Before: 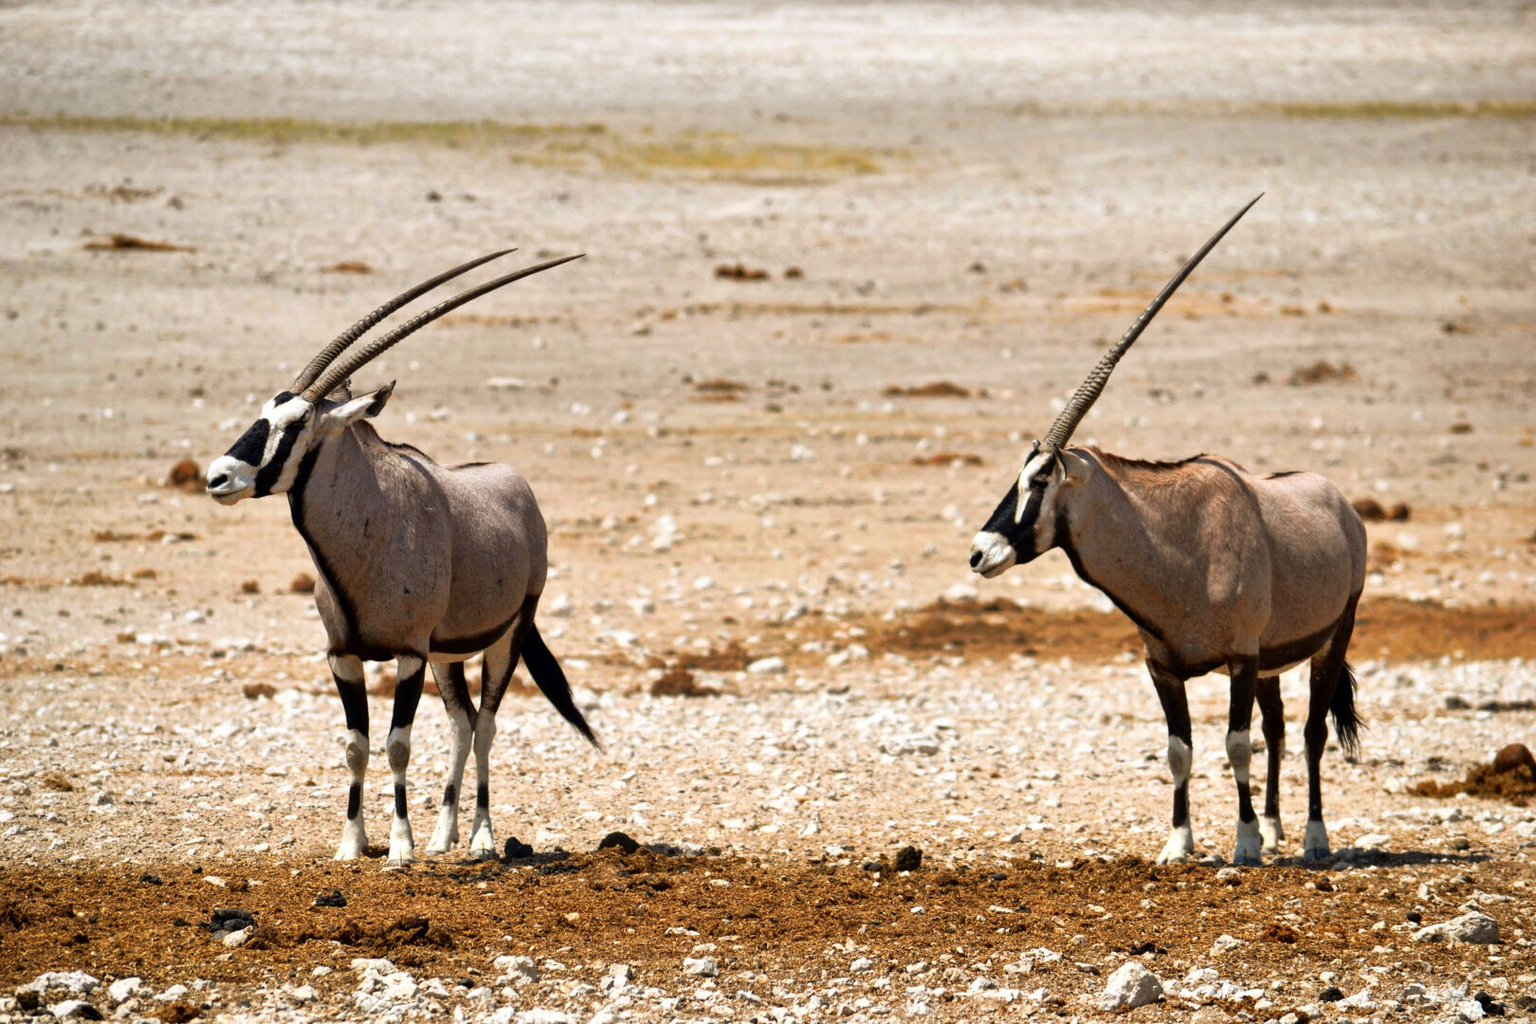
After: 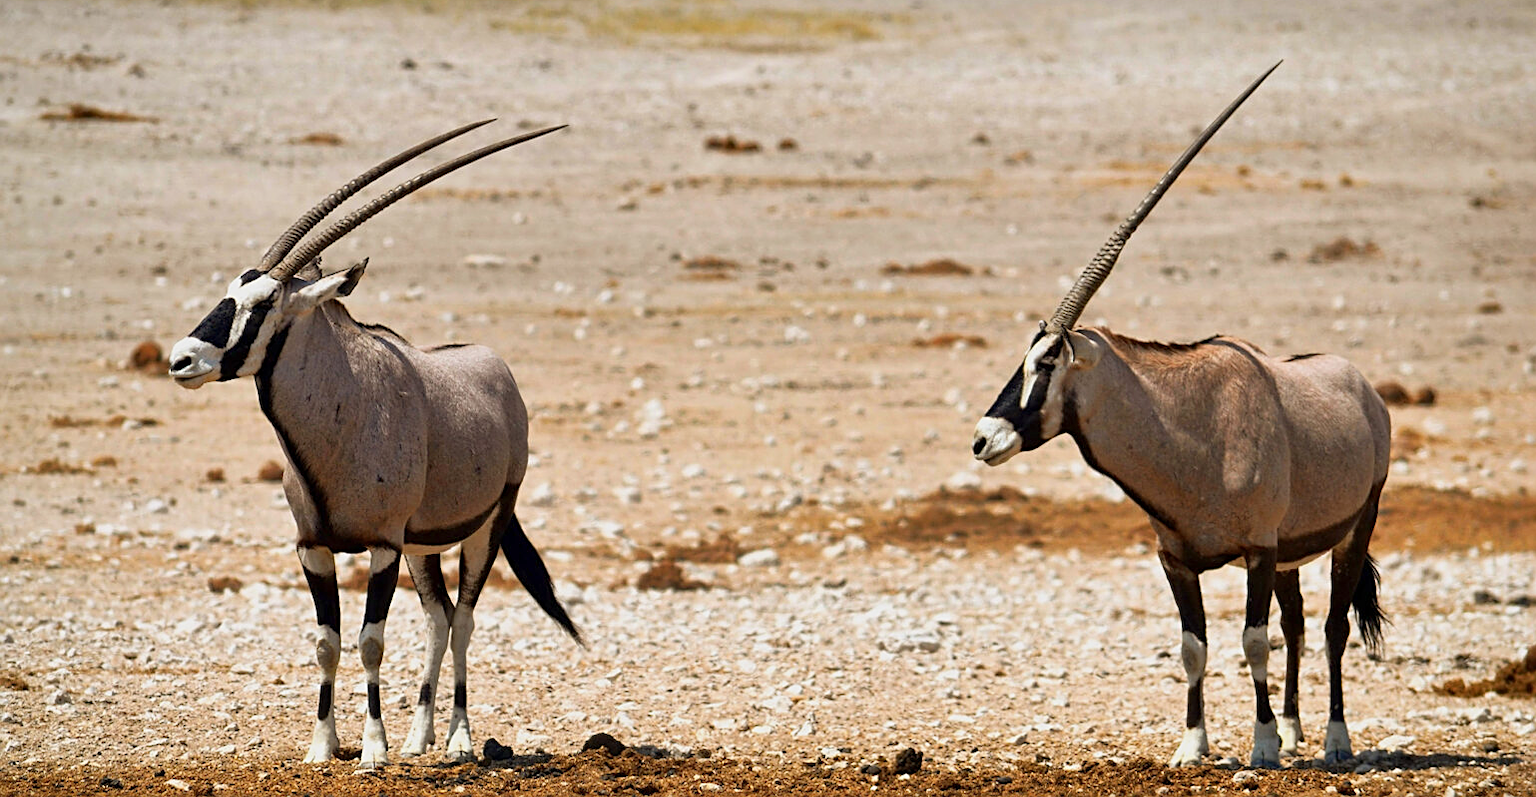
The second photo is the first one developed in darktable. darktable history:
crop and rotate: left 2.991%, top 13.302%, right 1.981%, bottom 12.636%
color balance rgb: contrast -10%
sharpen: on, module defaults
